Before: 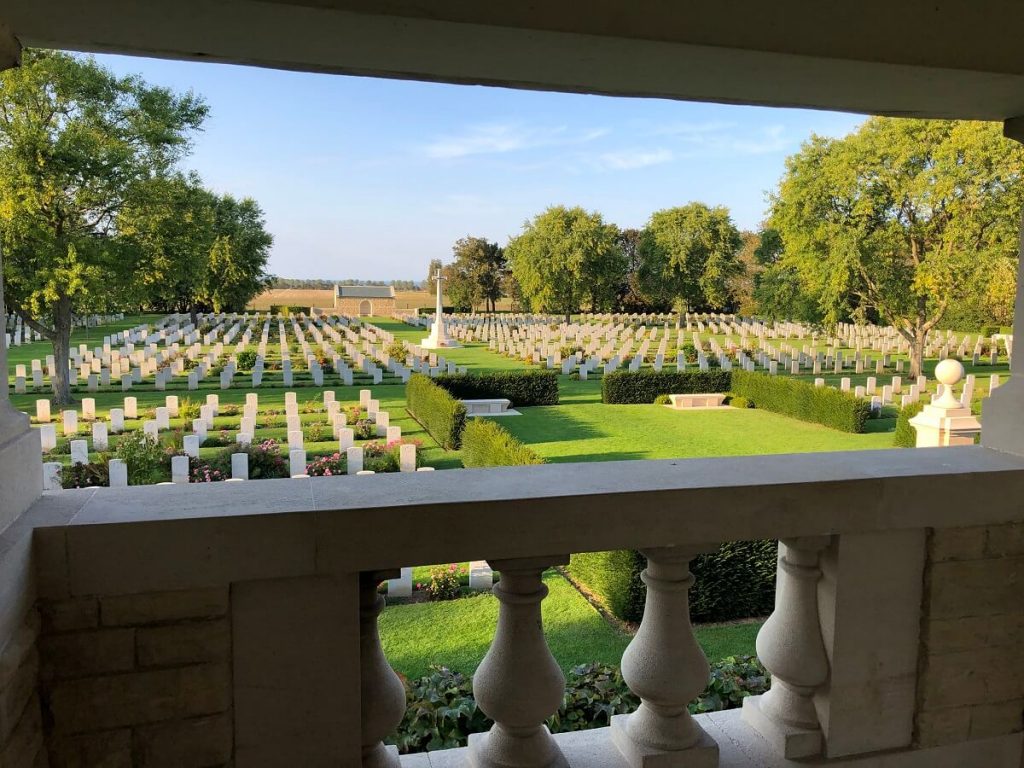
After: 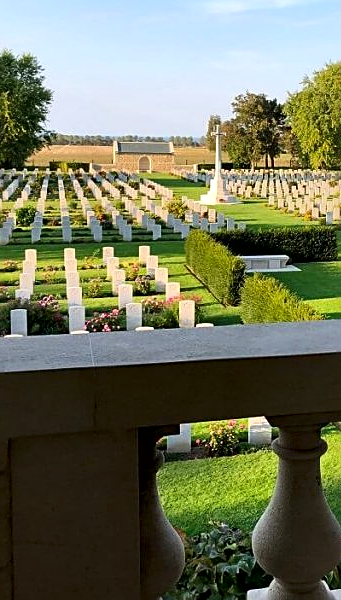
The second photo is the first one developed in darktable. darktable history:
contrast brightness saturation: contrast 0.15, brightness -0.015, saturation 0.104
local contrast: mode bilateral grid, contrast 20, coarseness 50, detail 148%, midtone range 0.2
sharpen: on, module defaults
crop and rotate: left 21.587%, top 18.807%, right 45.077%, bottom 2.982%
